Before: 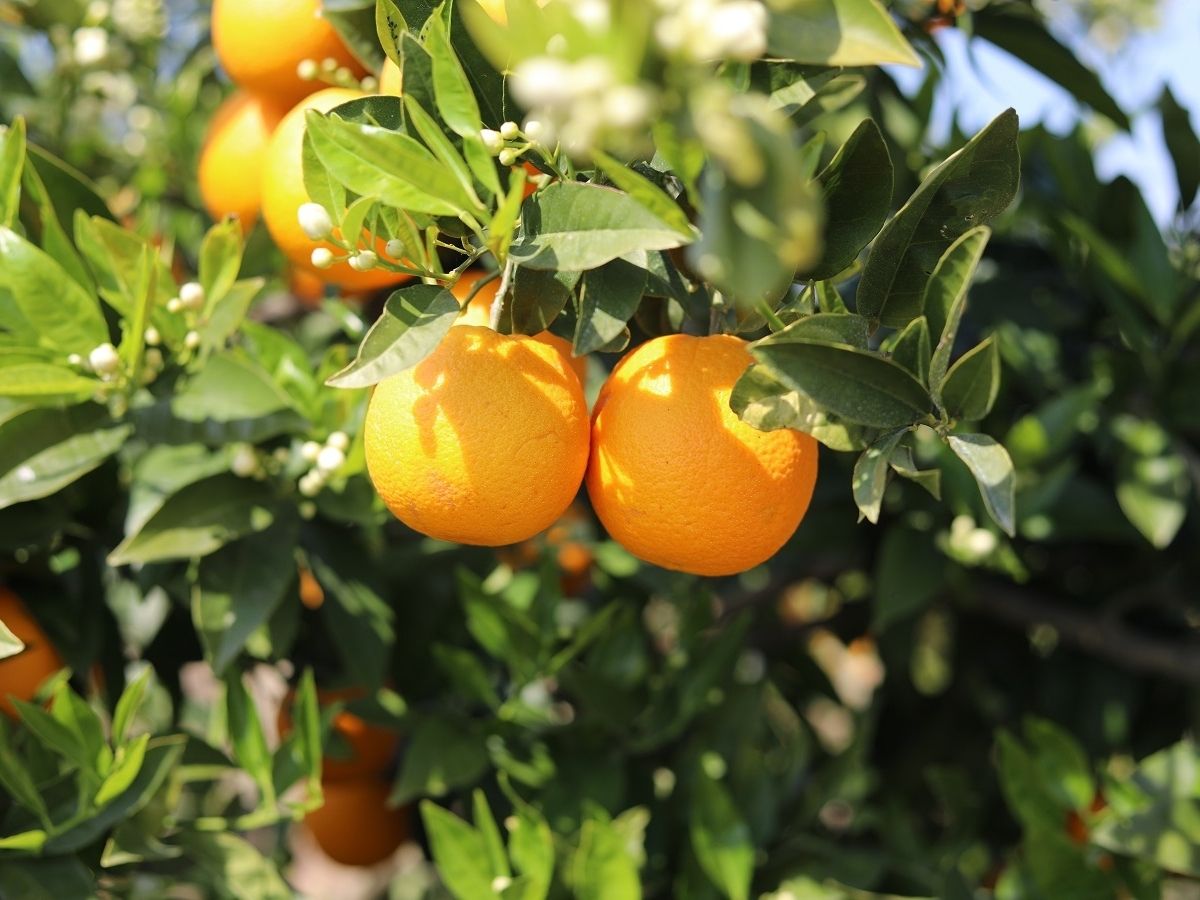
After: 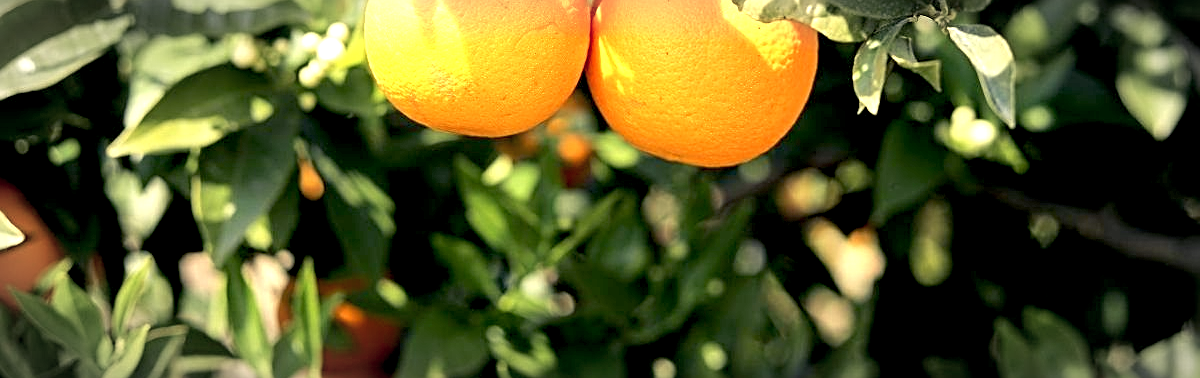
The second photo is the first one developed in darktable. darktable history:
white balance: red 0.967, blue 1.049
rotate and perspective: crop left 0, crop top 0
exposure: black level correction 0.011, exposure 1.088 EV, compensate exposure bias true, compensate highlight preservation false
crop: top 45.551%, bottom 12.262%
vignetting: automatic ratio true
sharpen: radius 2.543, amount 0.636
color balance rgb: shadows lift › chroma 2%, shadows lift › hue 263°, highlights gain › chroma 8%, highlights gain › hue 84°, linear chroma grading › global chroma -15%, saturation formula JzAzBz (2021)
